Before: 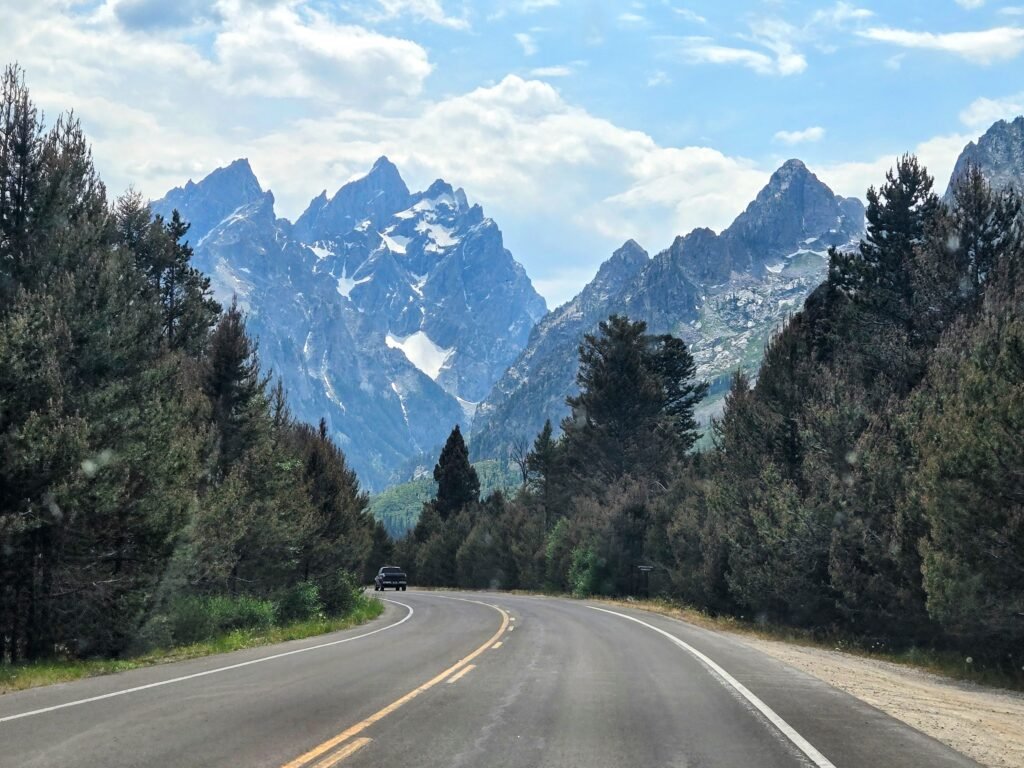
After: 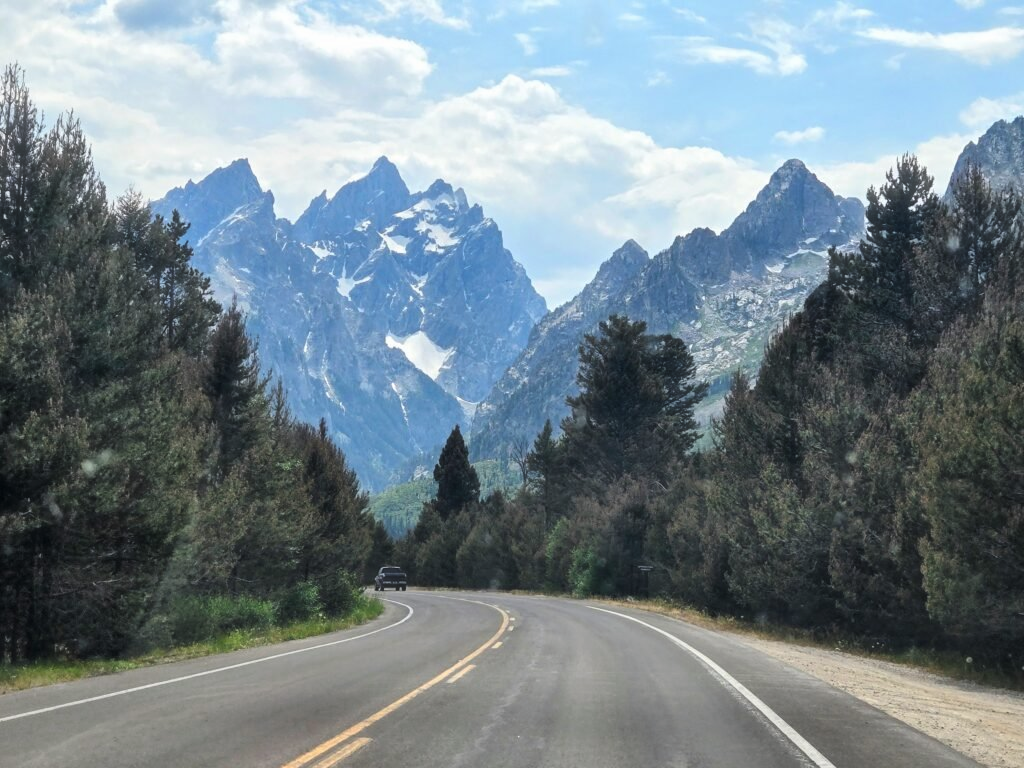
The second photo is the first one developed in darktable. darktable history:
haze removal: strength -0.104, compatibility mode true, adaptive false
